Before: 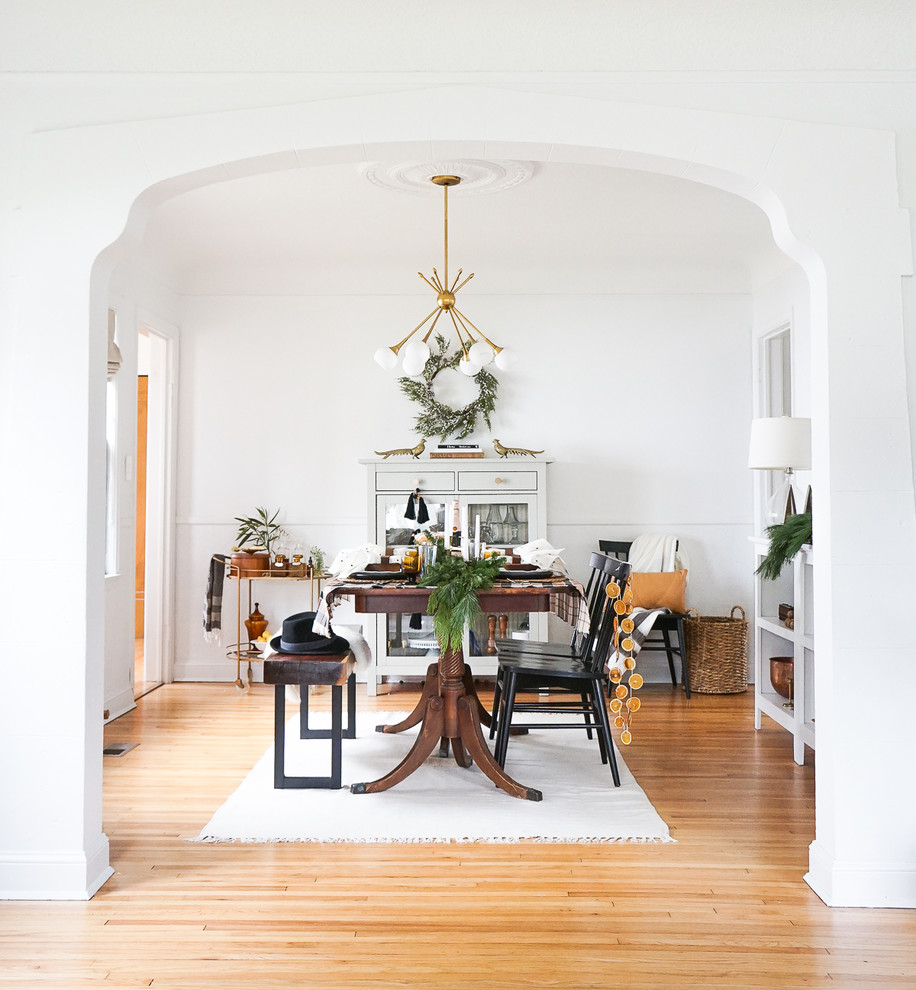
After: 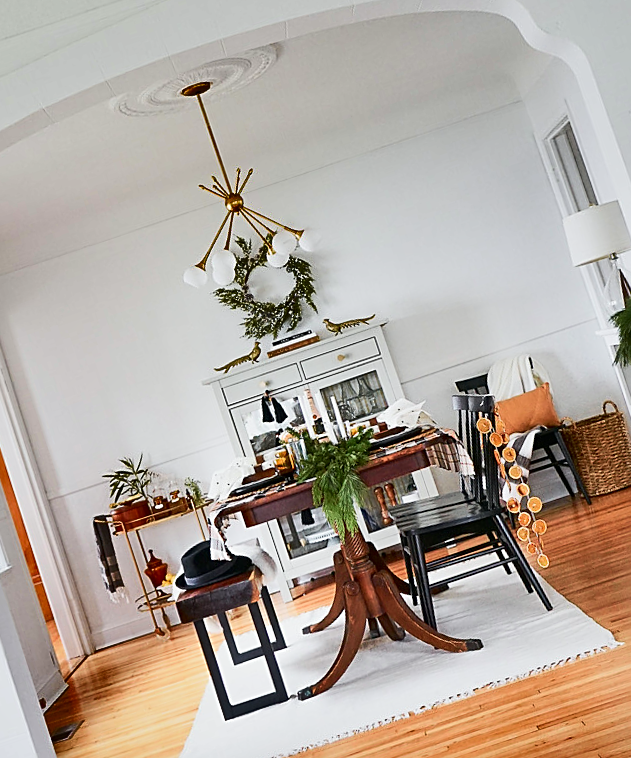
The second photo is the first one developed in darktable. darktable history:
crop and rotate: angle 18.41°, left 6.777%, right 4.225%, bottom 1.123%
sharpen: on, module defaults
tone curve: curves: ch0 [(0, 0) (0.058, 0.027) (0.214, 0.183) (0.304, 0.288) (0.51, 0.549) (0.658, 0.7) (0.741, 0.775) (0.844, 0.866) (0.986, 0.957)]; ch1 [(0, 0) (0.172, 0.123) (0.312, 0.296) (0.437, 0.429) (0.471, 0.469) (0.502, 0.5) (0.513, 0.515) (0.572, 0.603) (0.617, 0.653) (0.68, 0.724) (0.889, 0.924) (1, 1)]; ch2 [(0, 0) (0.411, 0.424) (0.489, 0.49) (0.502, 0.5) (0.517, 0.519) (0.549, 0.578) (0.604, 0.628) (0.693, 0.686) (1, 1)], color space Lab, independent channels, preserve colors none
shadows and highlights: white point adjustment 0.089, highlights -69.92, soften with gaussian
